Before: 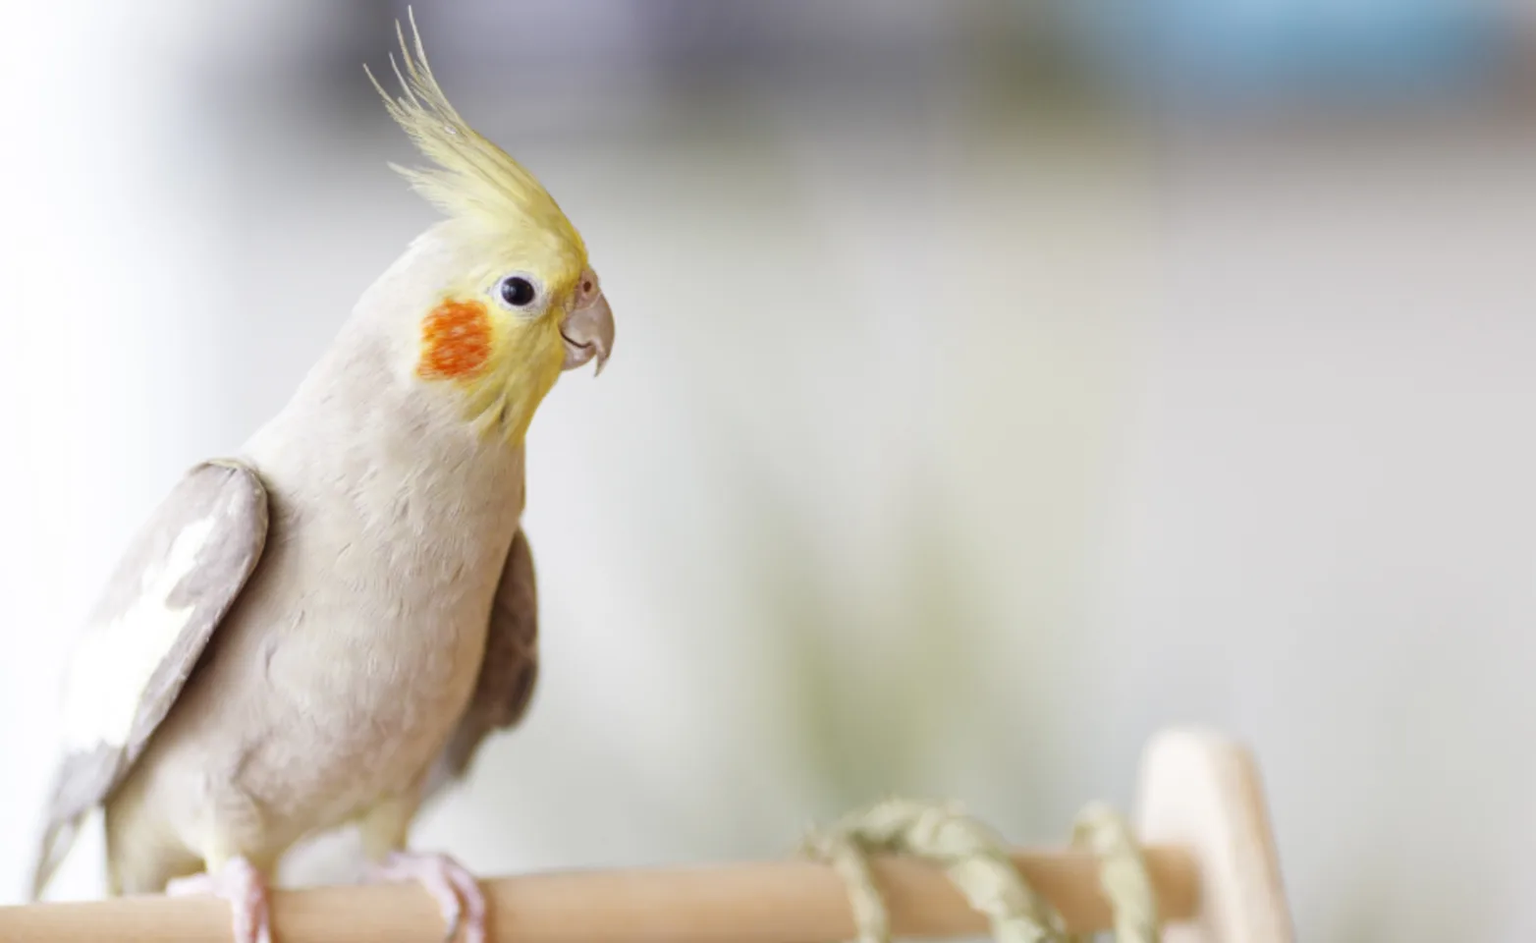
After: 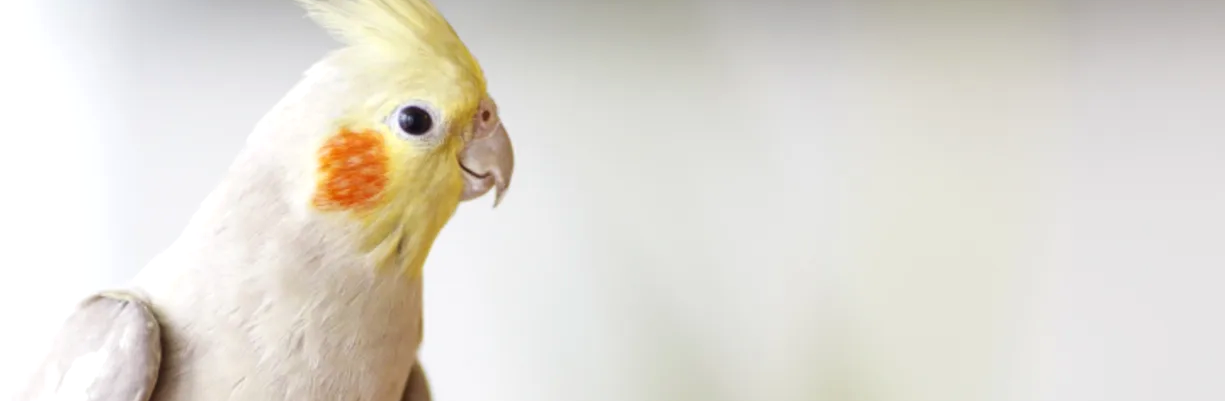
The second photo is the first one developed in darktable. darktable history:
crop: left 7.216%, top 18.354%, right 14.441%, bottom 39.826%
exposure: exposure 0.195 EV, compensate exposure bias true, compensate highlight preservation false
